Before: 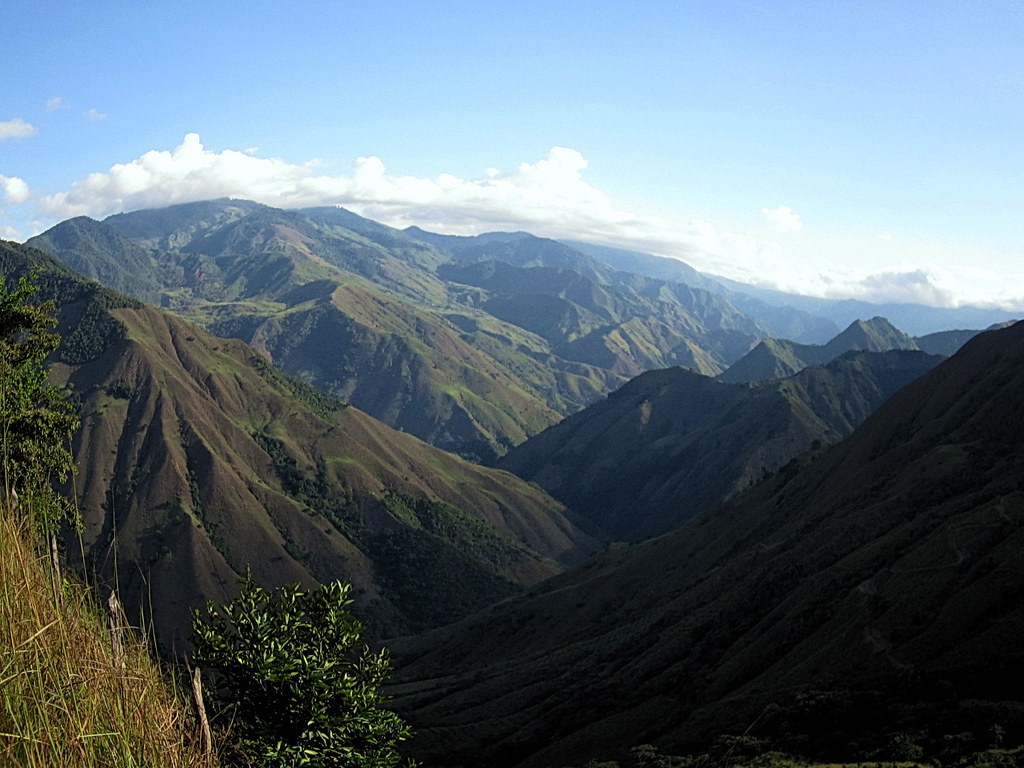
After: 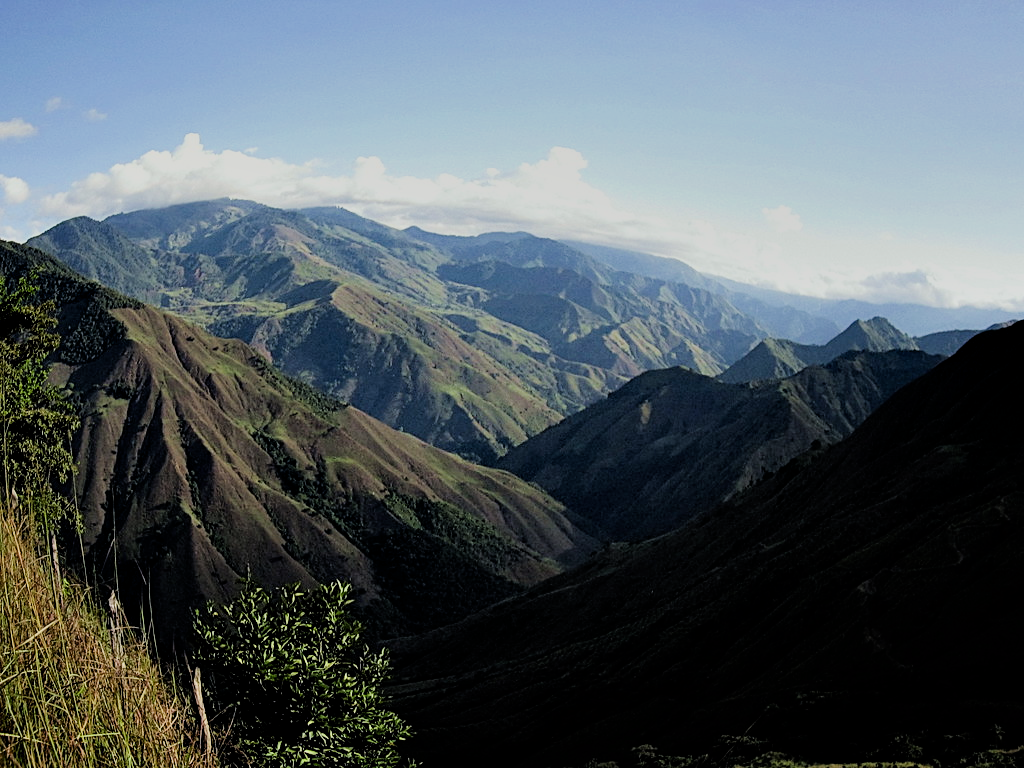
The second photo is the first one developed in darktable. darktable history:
filmic rgb: black relative exposure -6.94 EV, white relative exposure 5.62 EV, threshold 3.01 EV, hardness 2.86, enable highlight reconstruction true
contrast equalizer: y [[0.6 ×6], [0.55 ×6], [0 ×6], [0 ×6], [0 ×6]]
